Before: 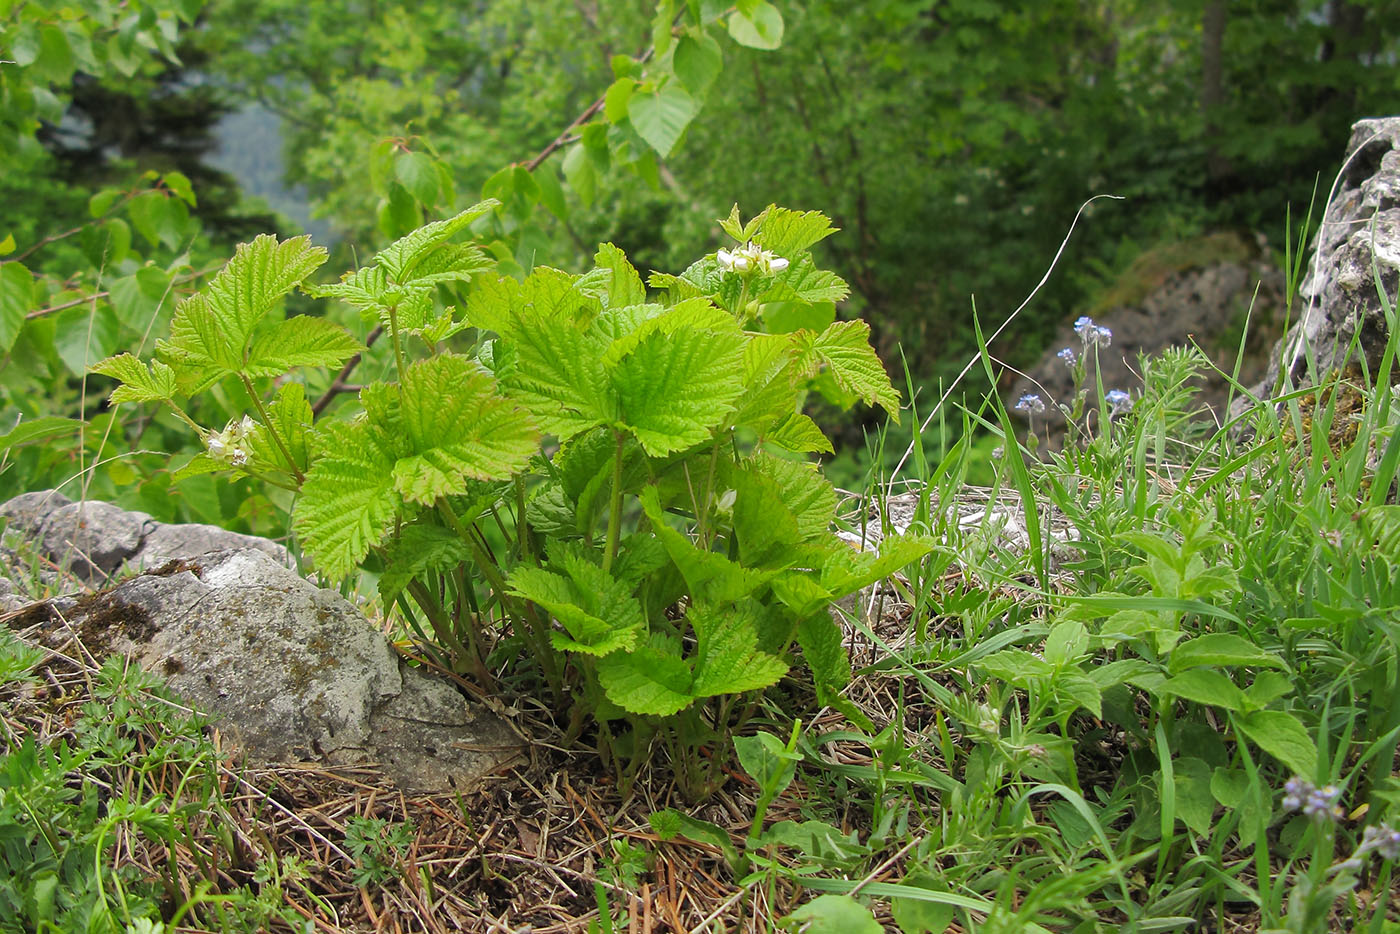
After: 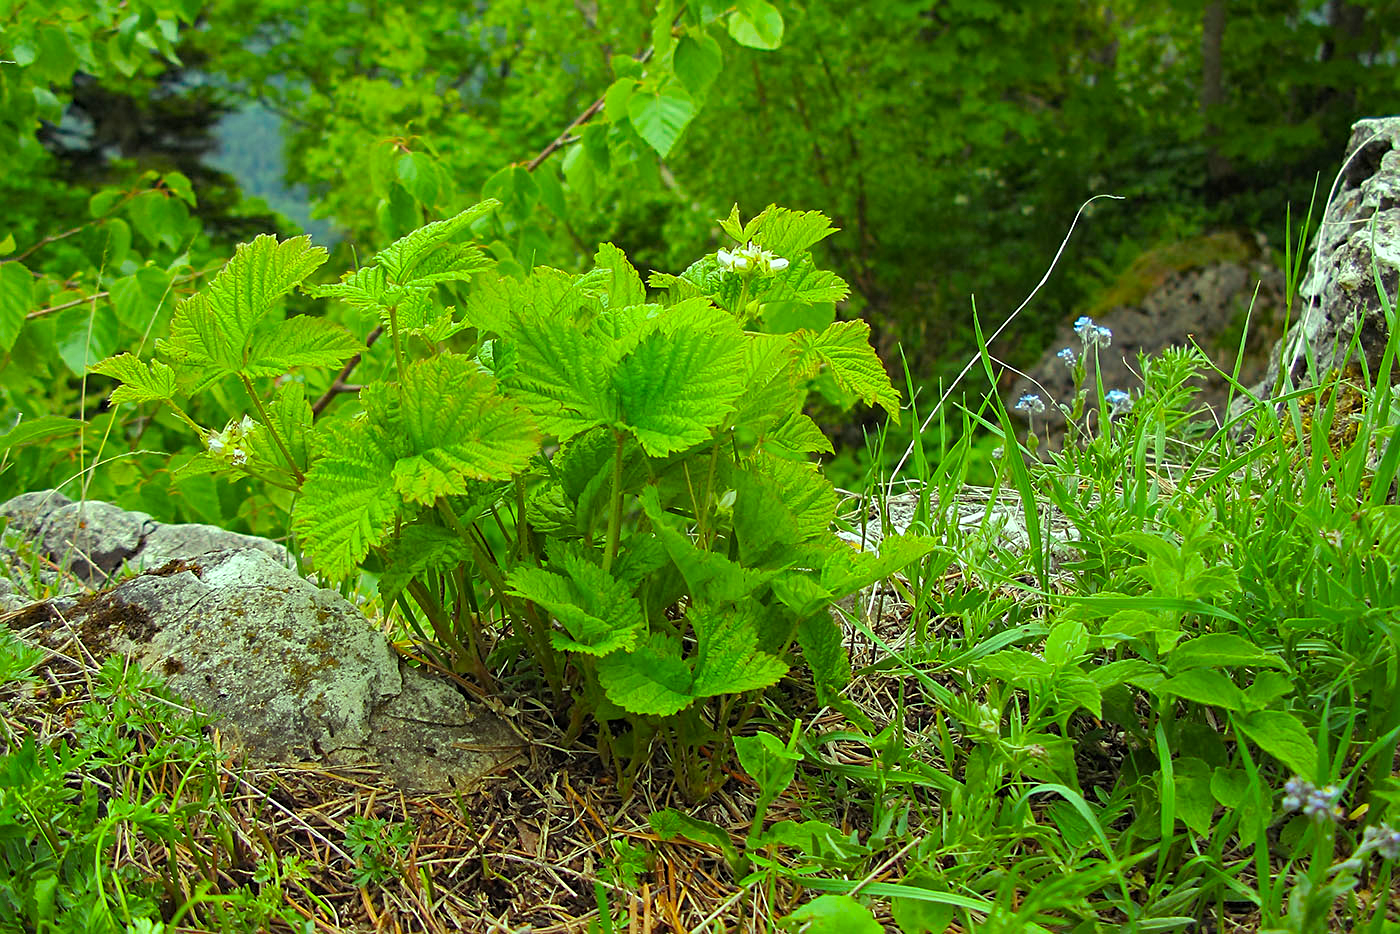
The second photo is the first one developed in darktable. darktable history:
haze removal: compatibility mode true, adaptive false
sharpen: radius 2.2, amount 0.388, threshold 0.211
color balance rgb: highlights gain › luminance 15.476%, highlights gain › chroma 7.104%, highlights gain › hue 127.43°, perceptual saturation grading › global saturation 36.421%
